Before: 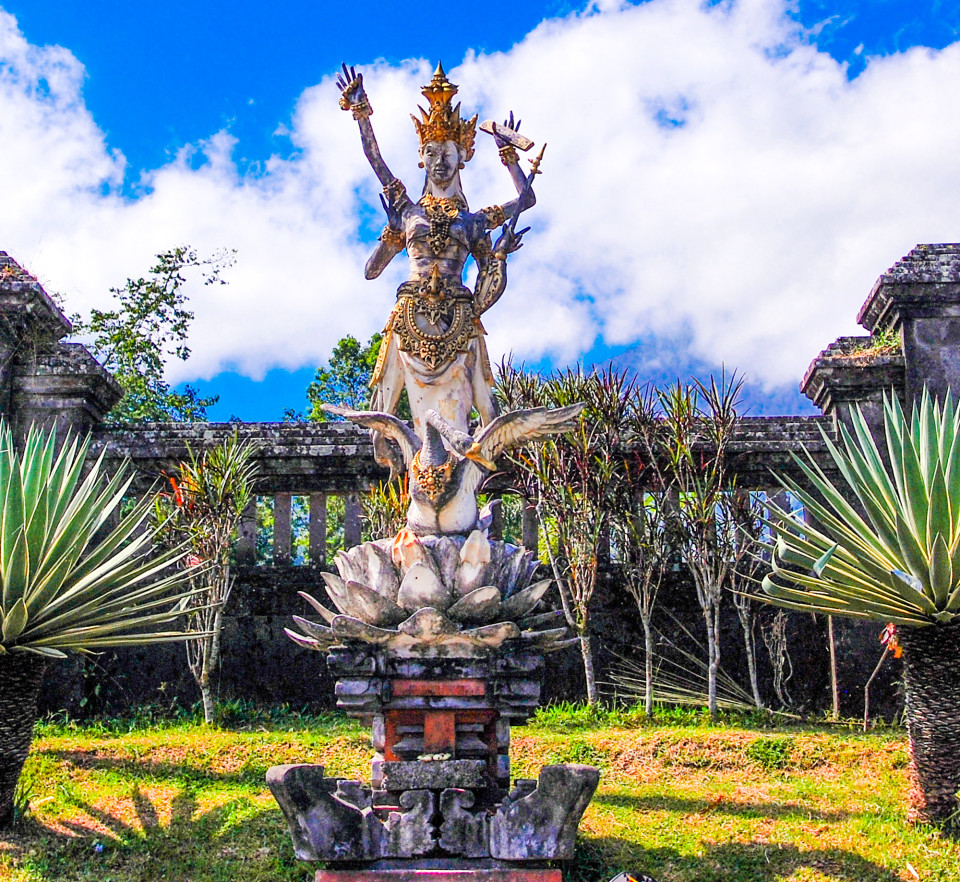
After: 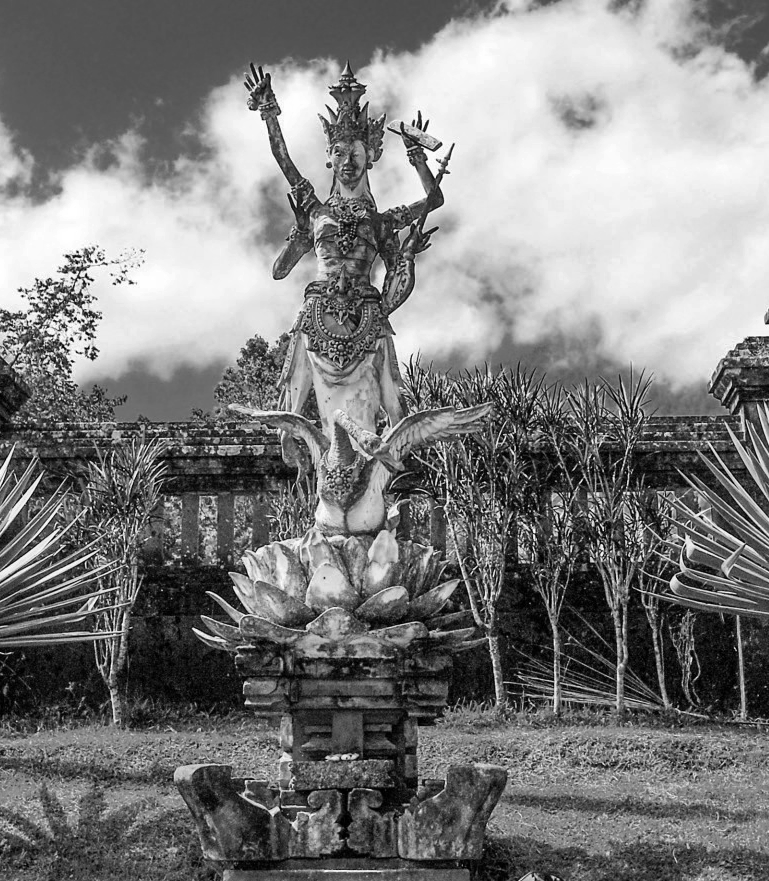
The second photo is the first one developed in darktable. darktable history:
contrast brightness saturation: contrast 0.08, saturation 0.02
color zones: curves: ch0 [(0.826, 0.353)]; ch1 [(0.242, 0.647) (0.889, 0.342)]; ch2 [(0.246, 0.089) (0.969, 0.068)]
crop and rotate: left 9.597%, right 10.195%
monochrome: a 1.94, b -0.638
